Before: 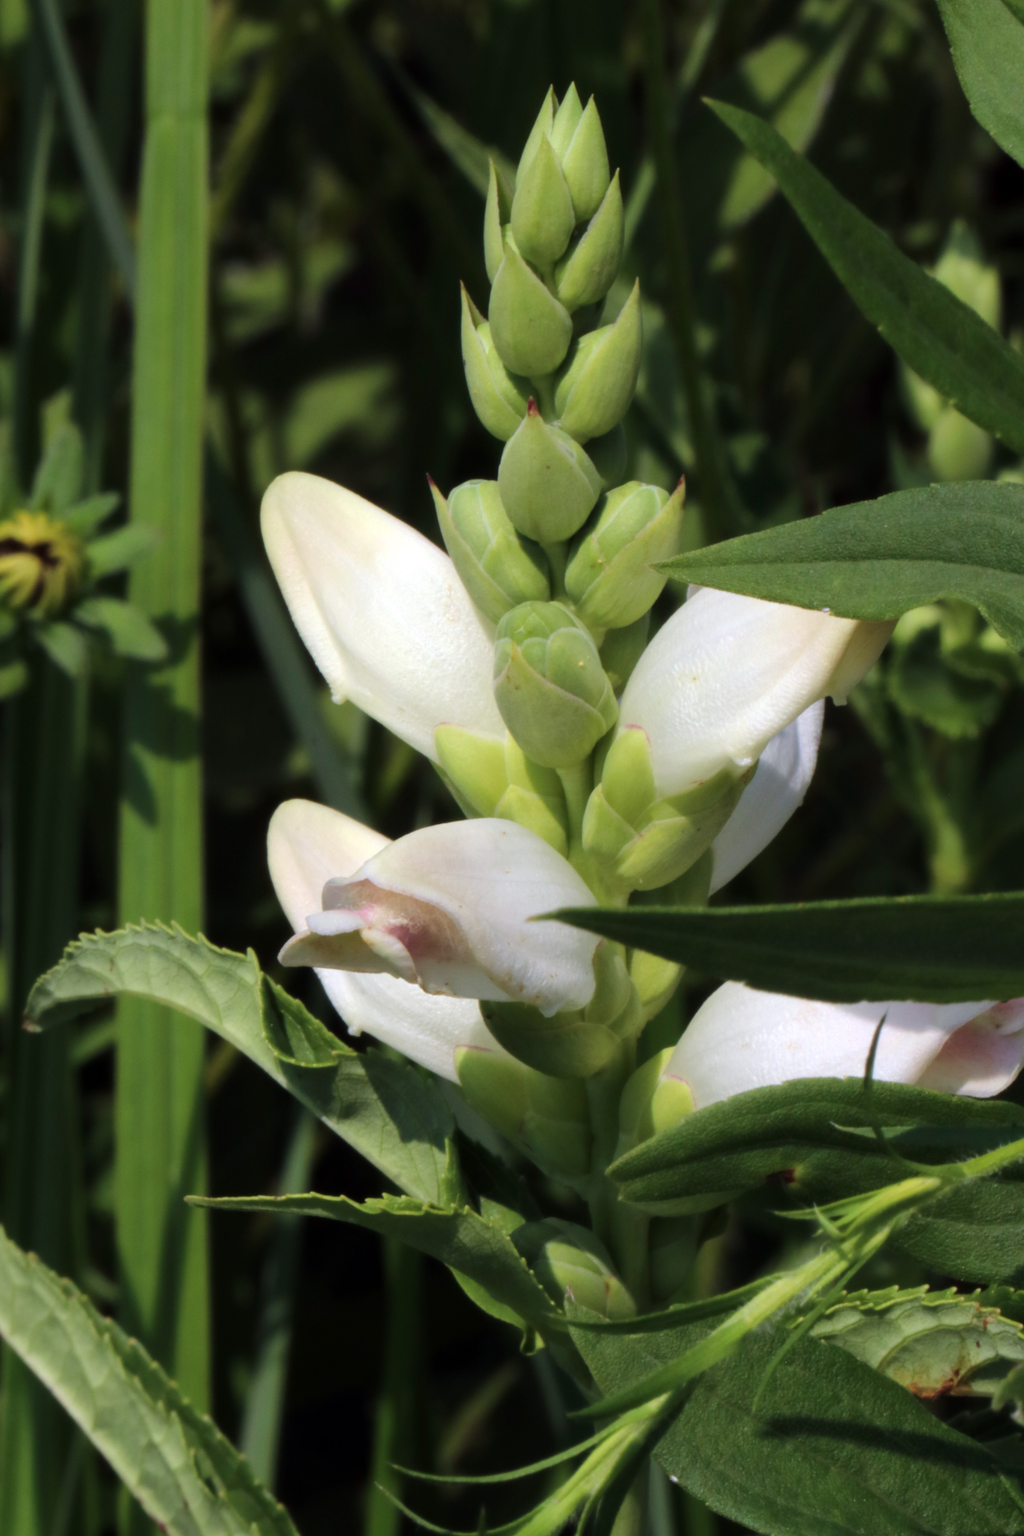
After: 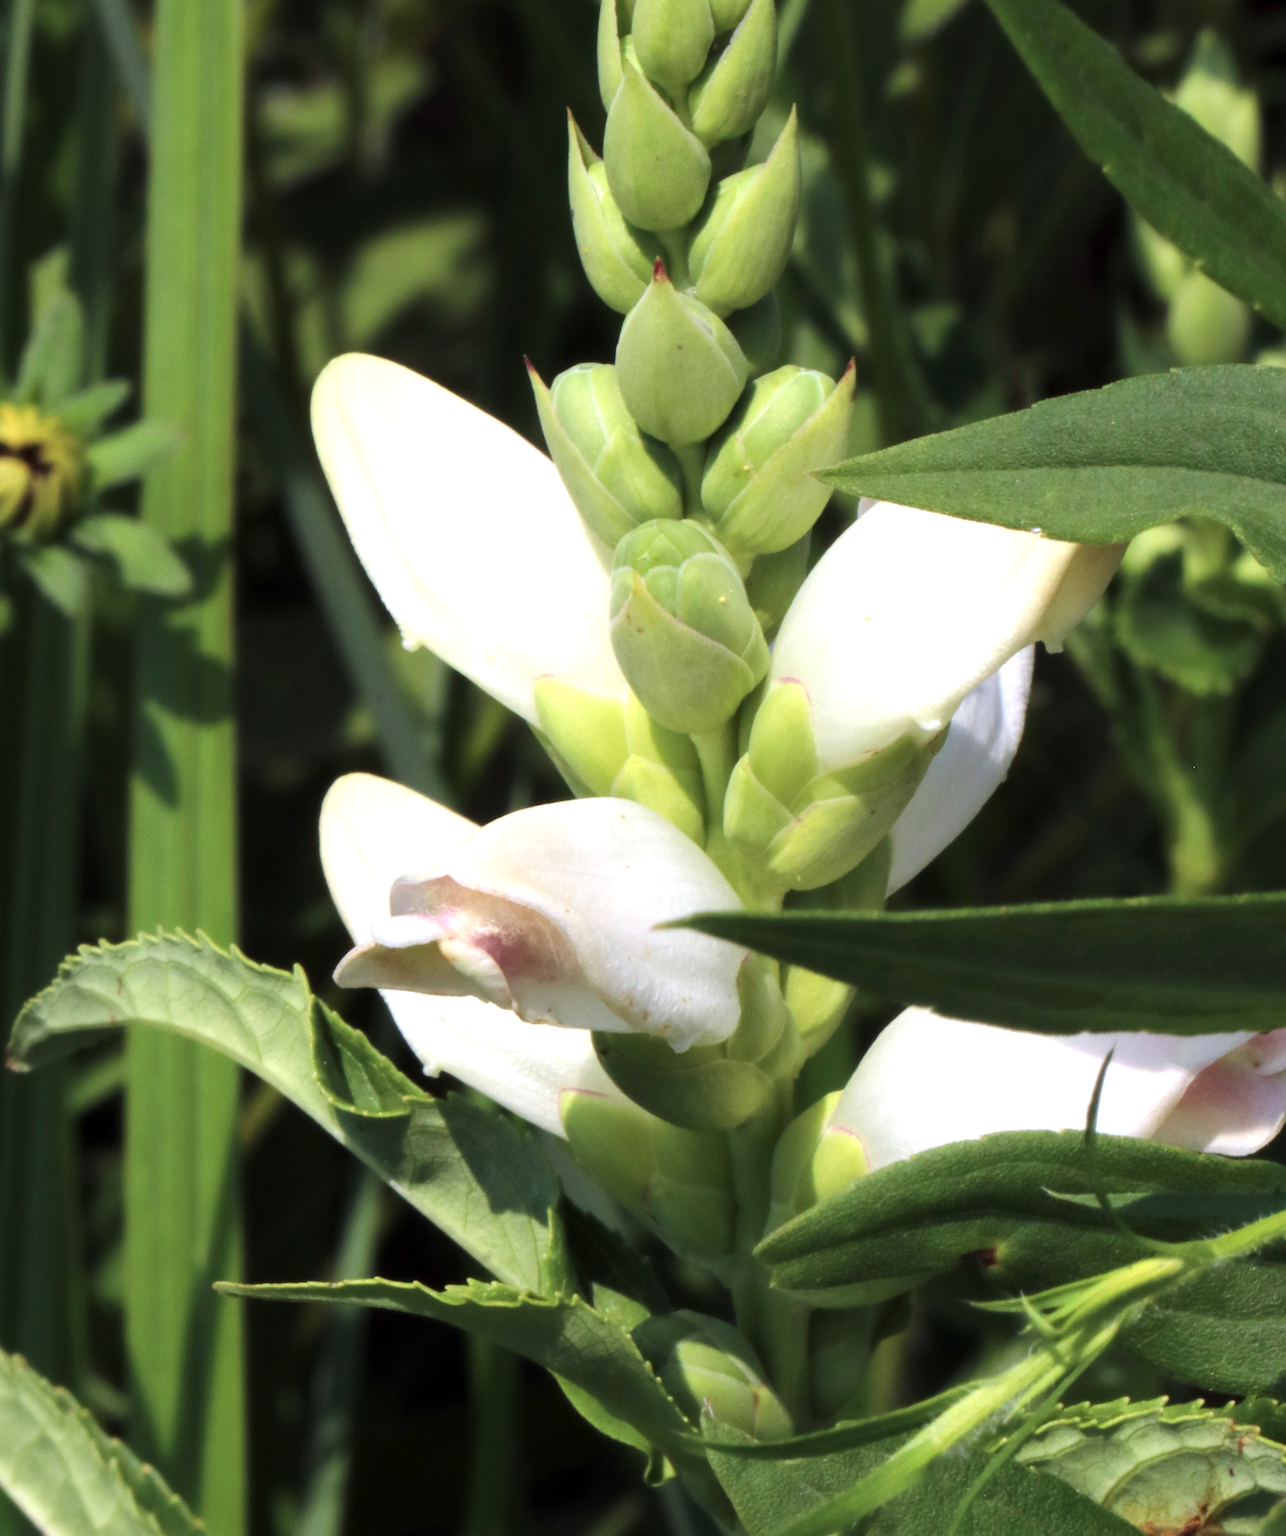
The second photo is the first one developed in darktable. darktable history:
exposure: exposure 0.7 EV, compensate highlight preservation false
sharpen: on, module defaults
crop and rotate: left 1.814%, top 12.818%, right 0.25%, bottom 9.225%
contrast brightness saturation: saturation -0.05
